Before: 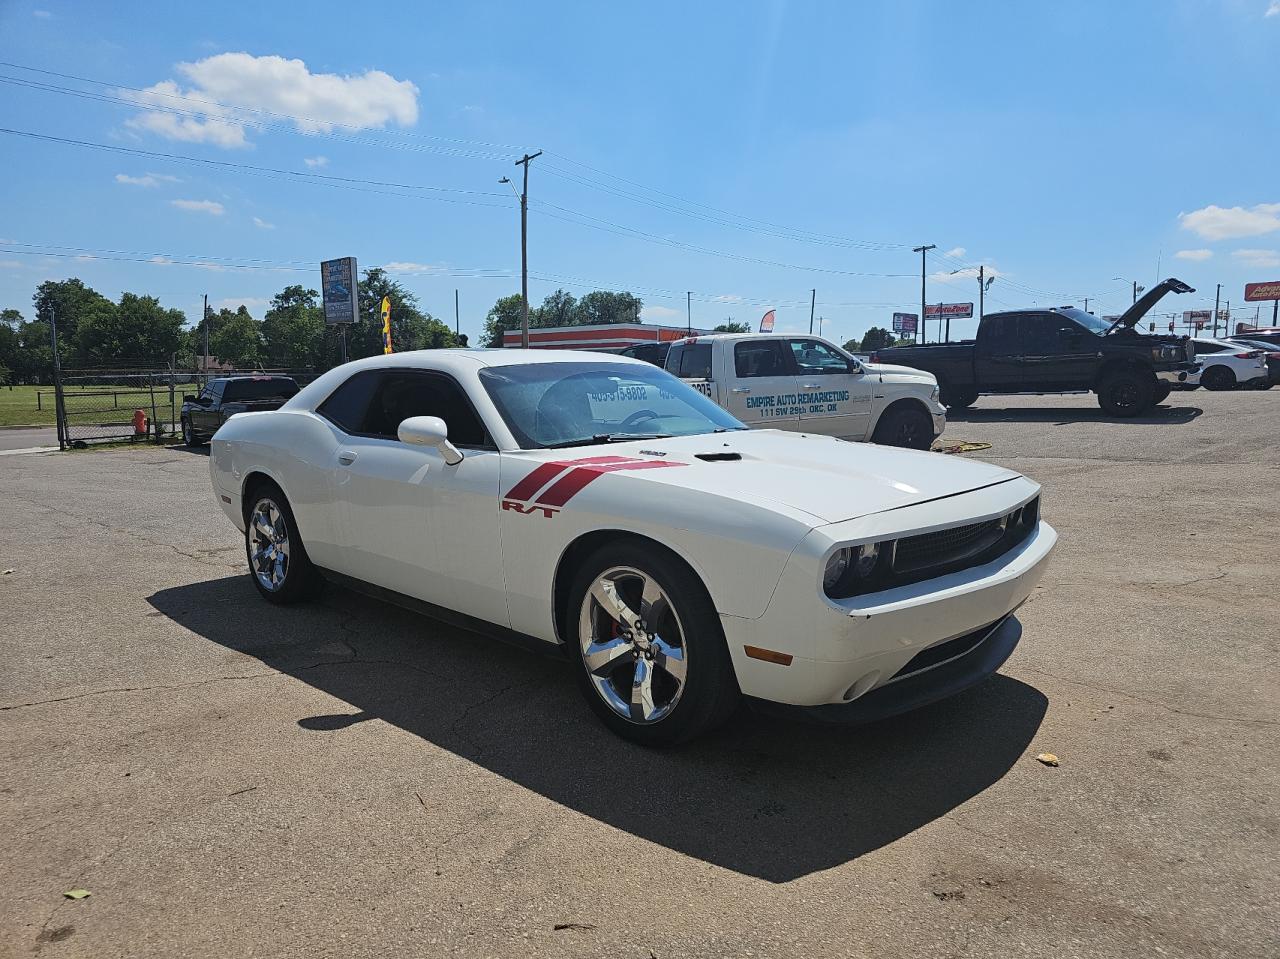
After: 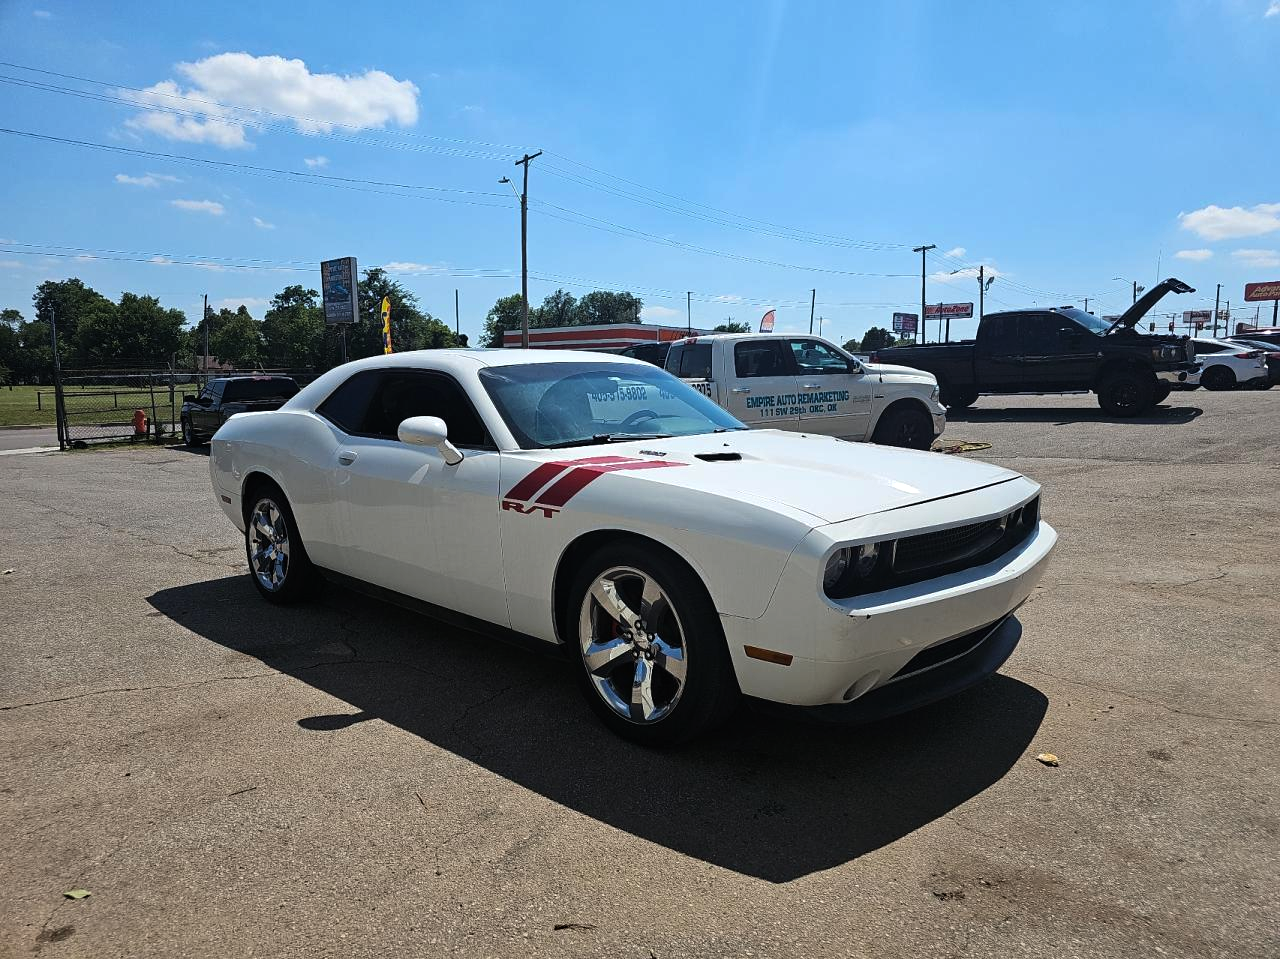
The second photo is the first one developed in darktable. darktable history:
color balance rgb: shadows lift › luminance -10%, power › luminance -9%, linear chroma grading › global chroma 10%, global vibrance 10%, contrast 15%, saturation formula JzAzBz (2021)
color zones: curves: ch0 [(0, 0.5) (0.143, 0.5) (0.286, 0.456) (0.429, 0.5) (0.571, 0.5) (0.714, 0.5) (0.857, 0.5) (1, 0.5)]; ch1 [(0, 0.5) (0.143, 0.5) (0.286, 0.422) (0.429, 0.5) (0.571, 0.5) (0.714, 0.5) (0.857, 0.5) (1, 0.5)]
